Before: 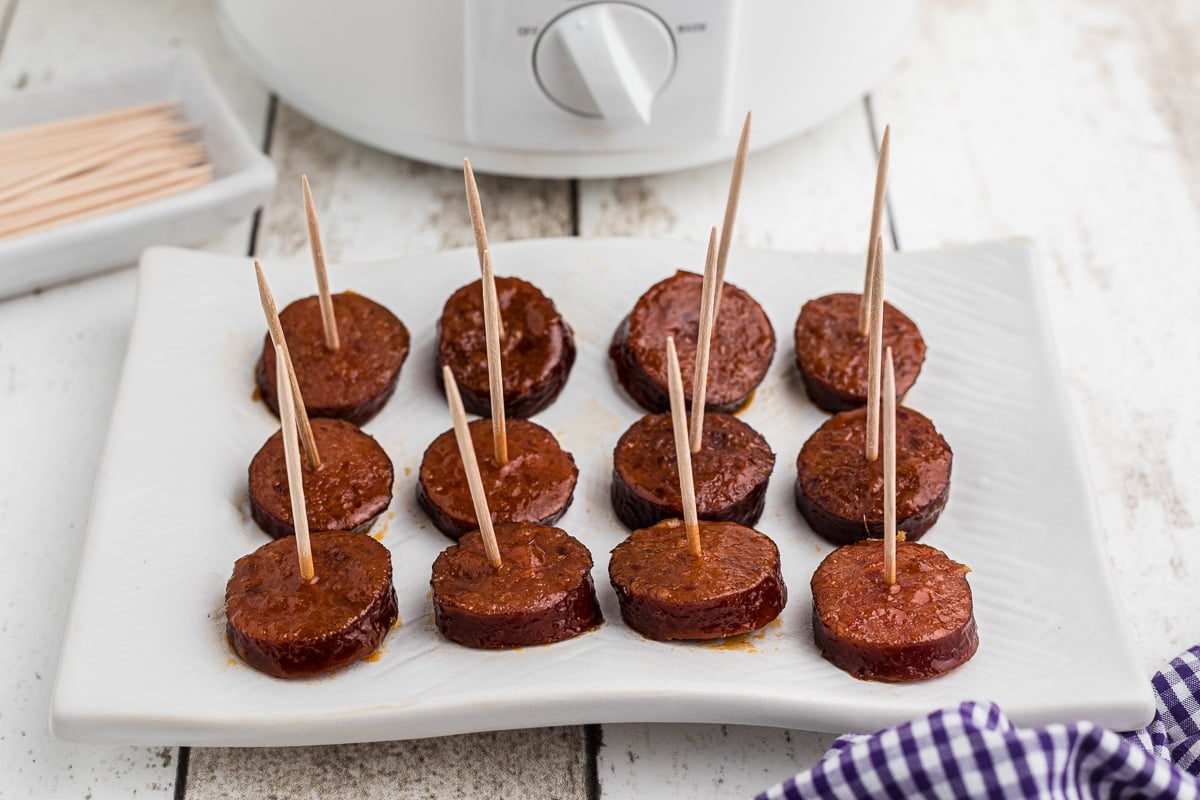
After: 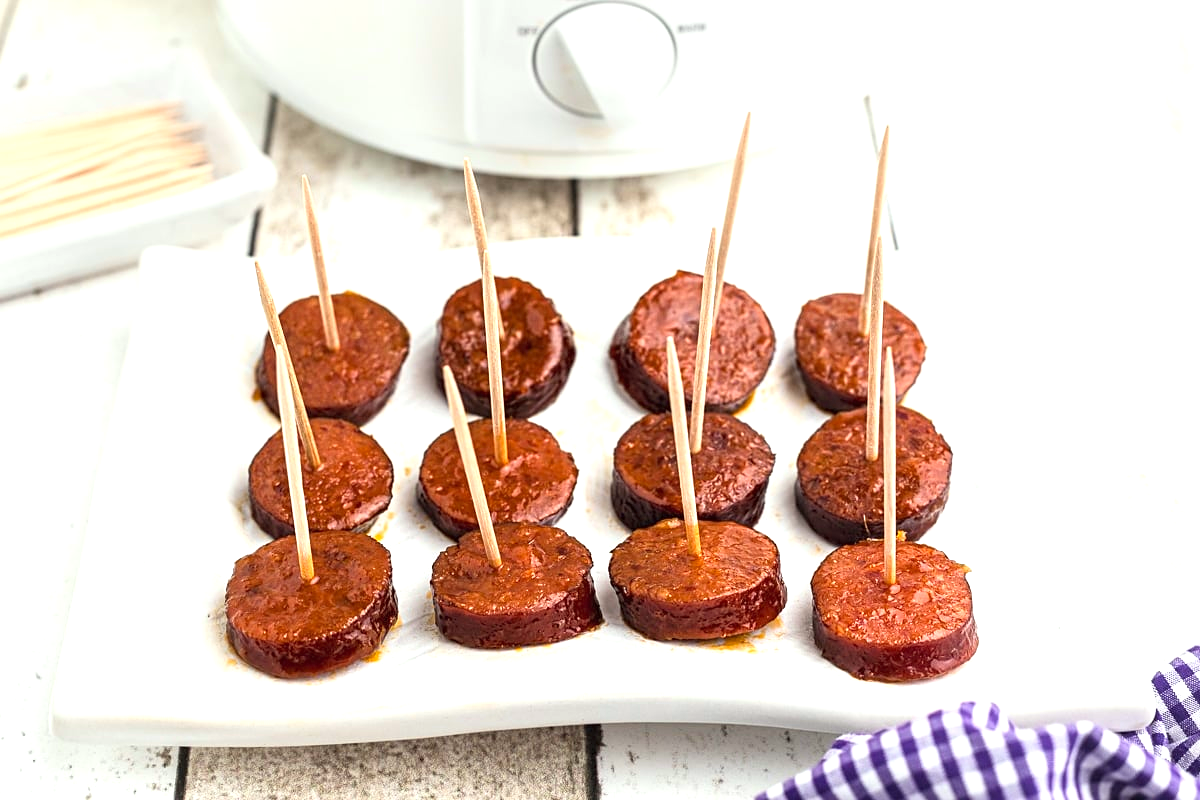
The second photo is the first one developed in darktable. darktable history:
color correction: highlights a* -2.52, highlights b* 2.45
exposure: black level correction 0, exposure 0.894 EV, compensate exposure bias true, compensate highlight preservation false
contrast brightness saturation: contrast 0.072, brightness 0.08, saturation 0.179
sharpen: amount 0.206
